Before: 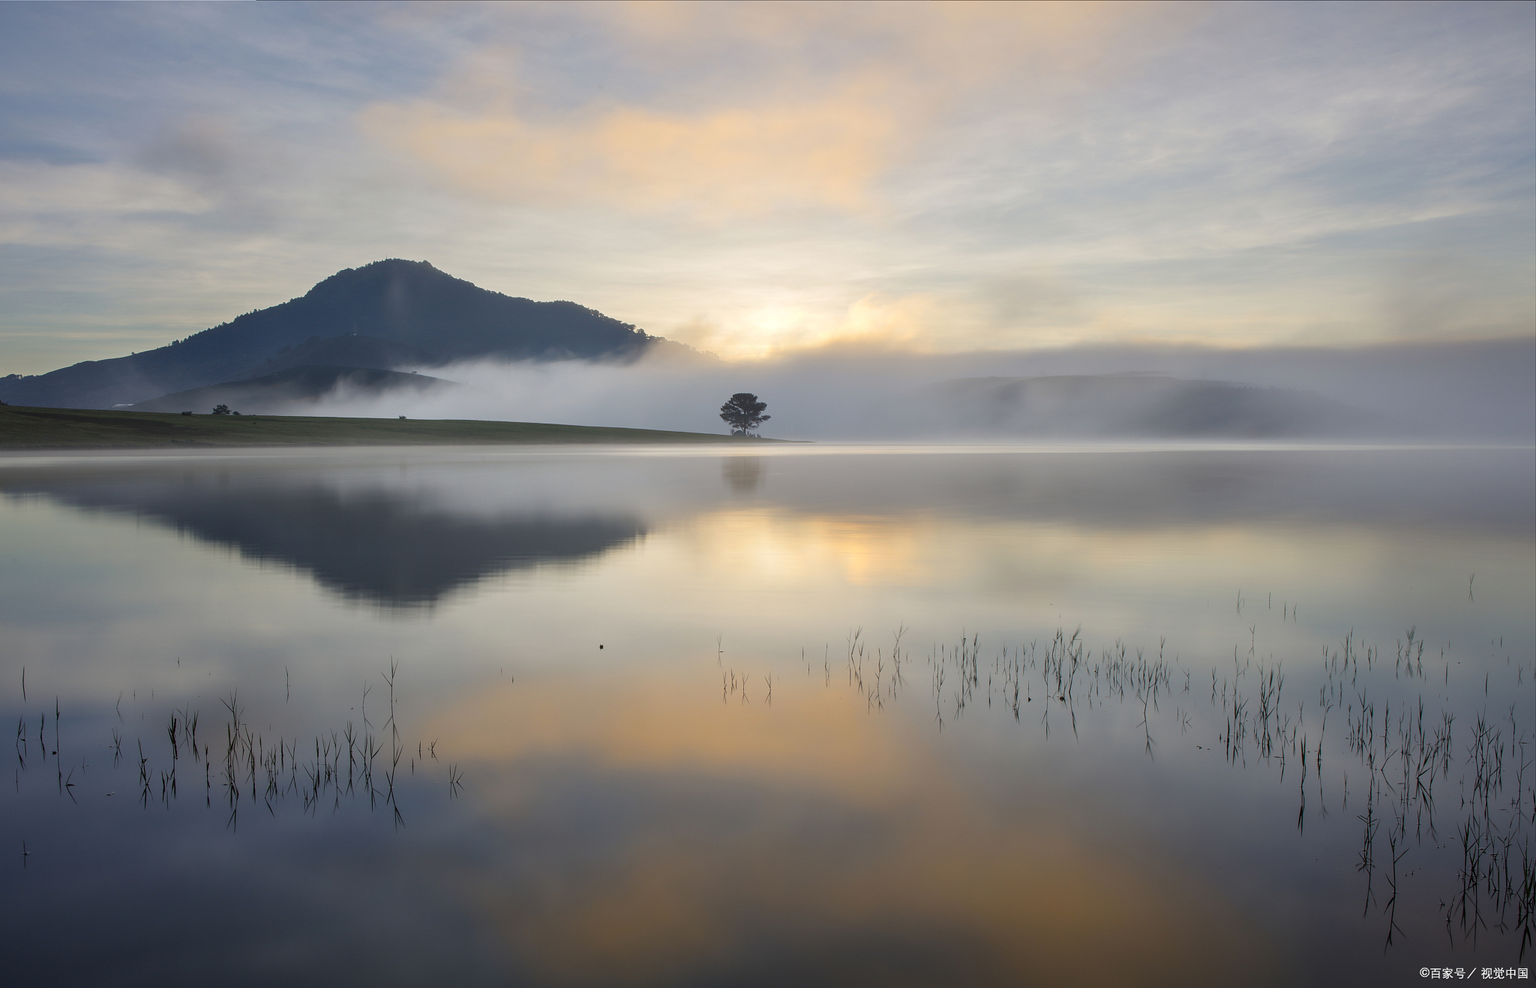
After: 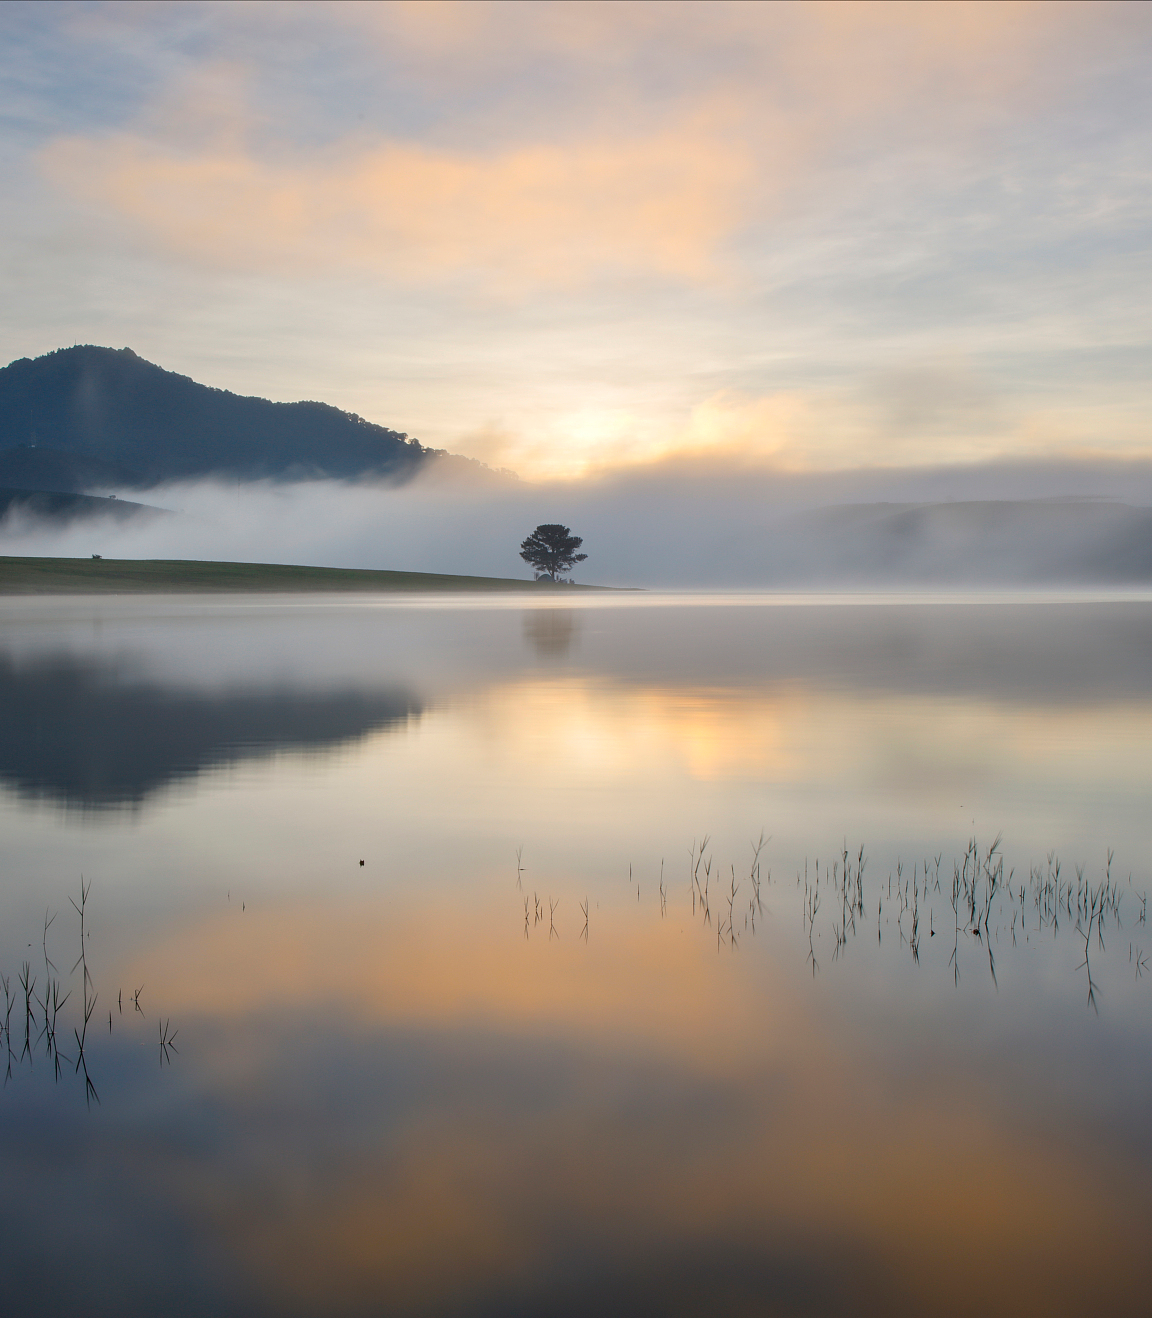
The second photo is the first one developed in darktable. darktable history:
color balance rgb: perceptual saturation grading › global saturation 0.631%
crop: left 21.524%, right 22.185%
